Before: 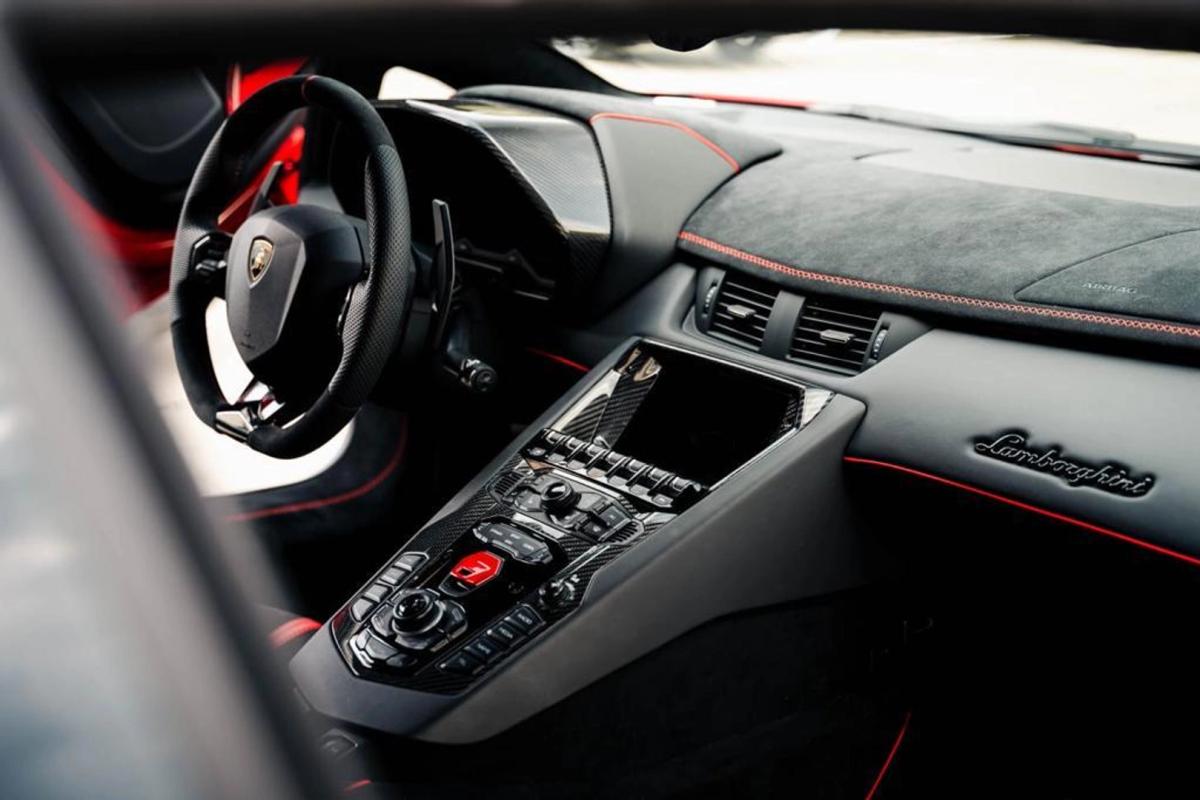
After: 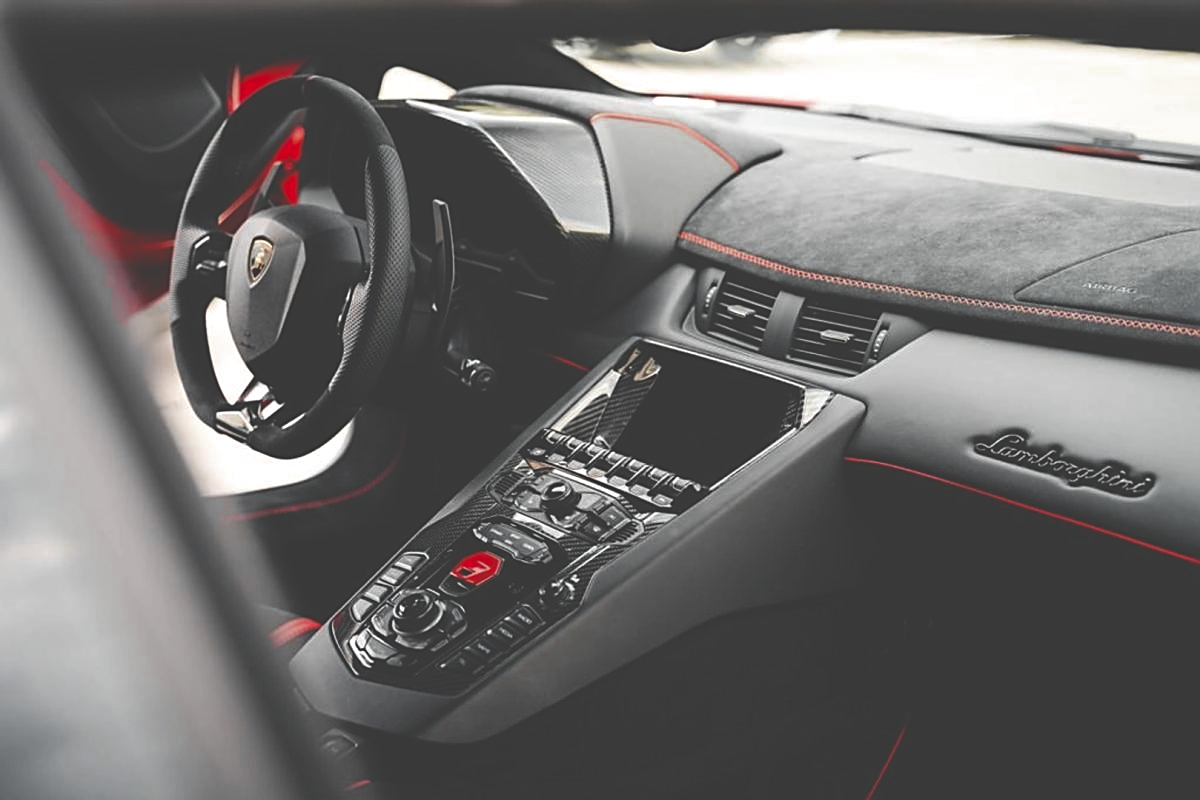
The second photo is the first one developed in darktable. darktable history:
color zones: curves: ch0 [(0.004, 0.388) (0.125, 0.392) (0.25, 0.404) (0.375, 0.5) (0.5, 0.5) (0.625, 0.5) (0.75, 0.5) (0.875, 0.5)]; ch1 [(0, 0.5) (0.125, 0.5) (0.25, 0.5) (0.375, 0.124) (0.524, 0.124) (0.645, 0.128) (0.789, 0.132) (0.914, 0.096) (0.998, 0.068)]
exposure: black level correction -0.041, exposure 0.064 EV, compensate highlight preservation false
sharpen: on, module defaults
tone equalizer: on, module defaults
